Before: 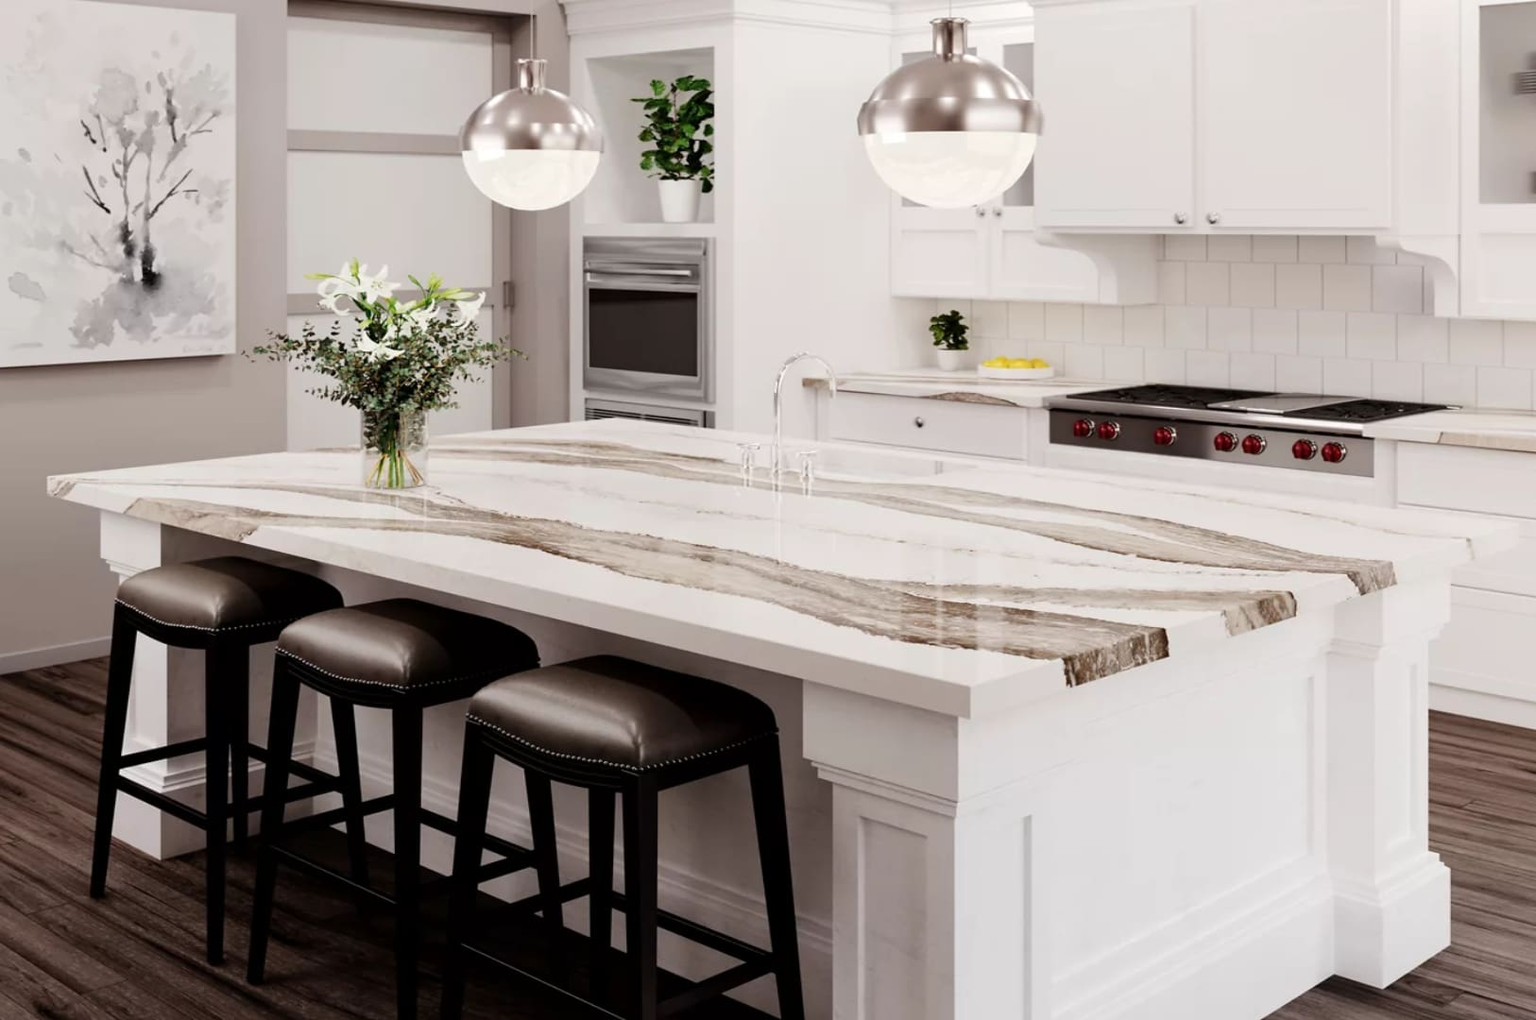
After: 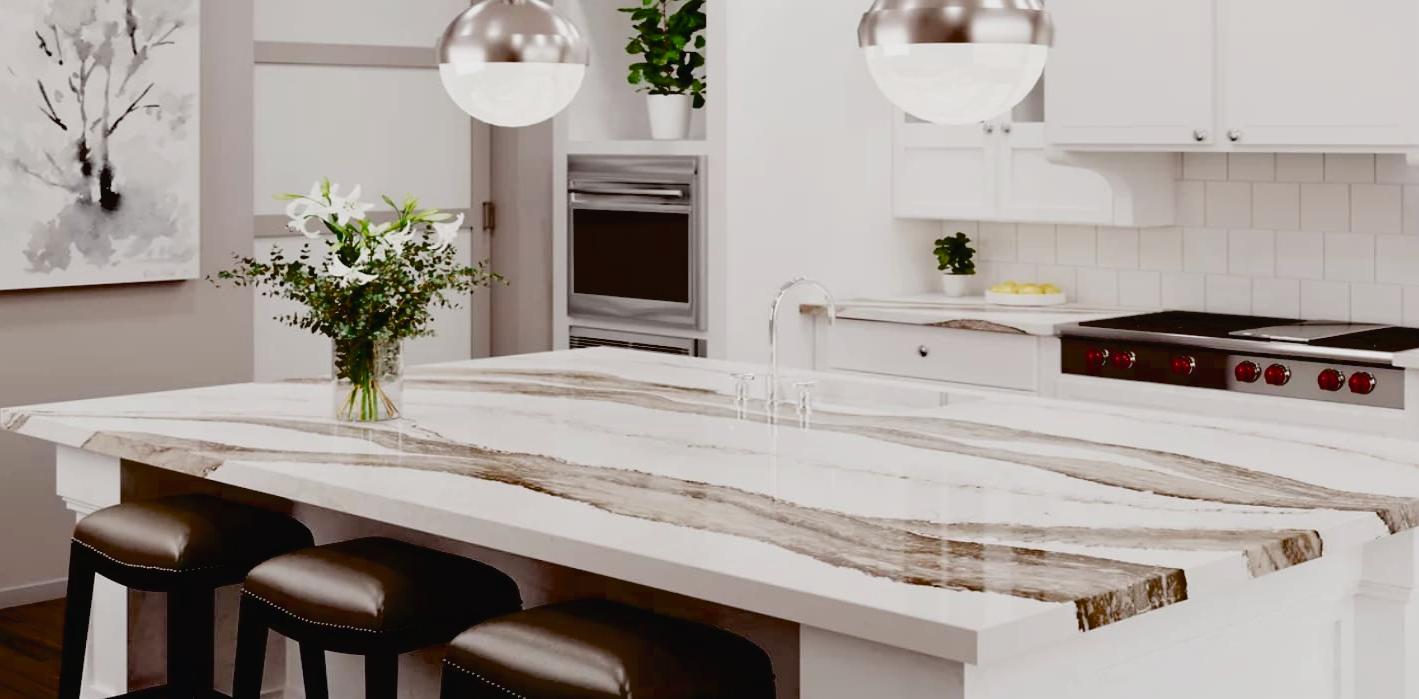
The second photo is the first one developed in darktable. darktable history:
filmic rgb: black relative exposure -11.39 EV, white relative exposure 3.25 EV, hardness 6.83, color science v4 (2020)
crop: left 3.086%, top 8.952%, right 9.624%, bottom 26.263%
exposure: black level correction 0.056, exposure -0.033 EV, compensate highlight preservation false
